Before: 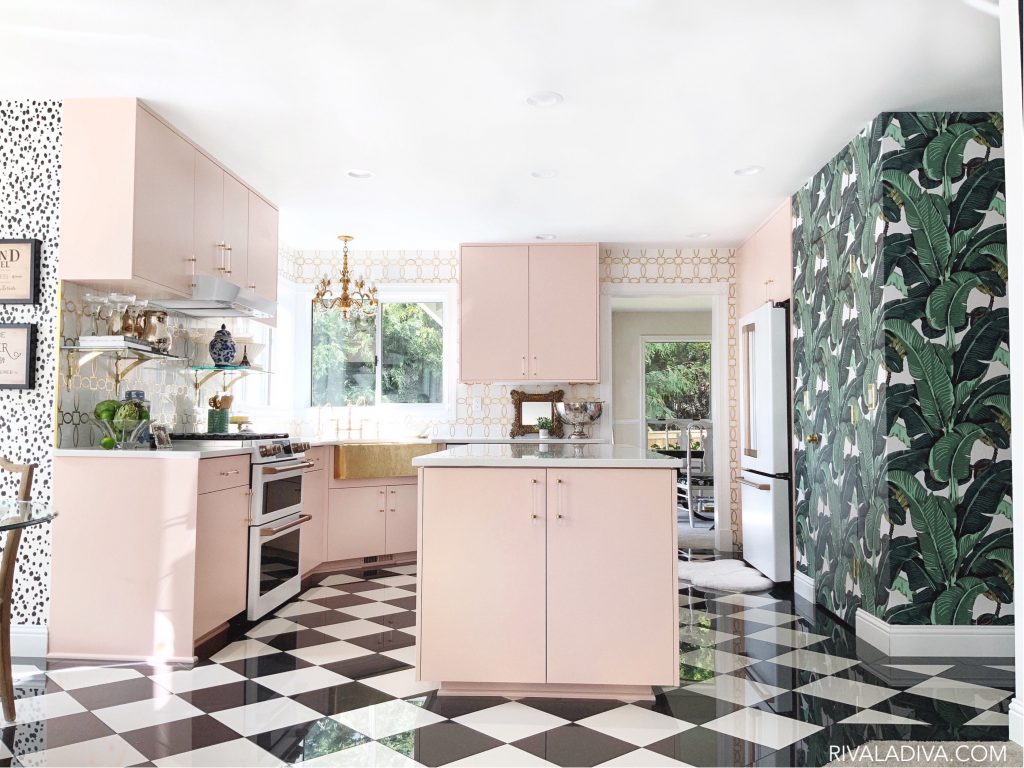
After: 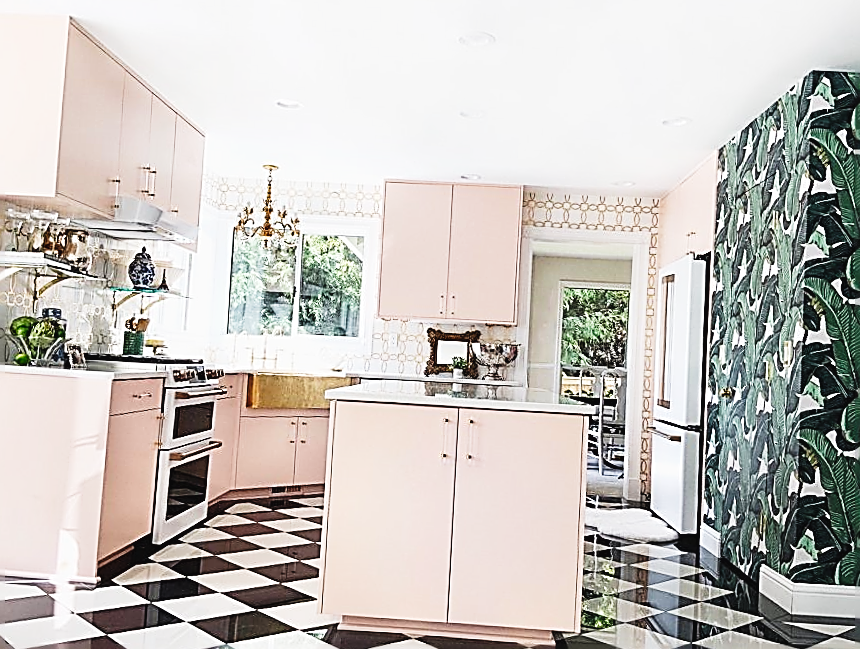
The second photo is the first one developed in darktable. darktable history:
tone curve: curves: ch0 [(0, 0.023) (0.137, 0.069) (0.249, 0.163) (0.487, 0.491) (0.778, 0.858) (0.896, 0.94) (1, 0.988)]; ch1 [(0, 0) (0.396, 0.369) (0.483, 0.459) (0.498, 0.5) (0.515, 0.517) (0.562, 0.6) (0.611, 0.667) (0.692, 0.744) (0.798, 0.863) (1, 1)]; ch2 [(0, 0) (0.426, 0.398) (0.483, 0.481) (0.503, 0.503) (0.526, 0.527) (0.549, 0.59) (0.62, 0.666) (0.705, 0.755) (0.985, 0.966)], preserve colors none
crop and rotate: angle -3.07°, left 5.242%, top 5.198%, right 4.791%, bottom 4.244%
sharpen: amount 1.987
